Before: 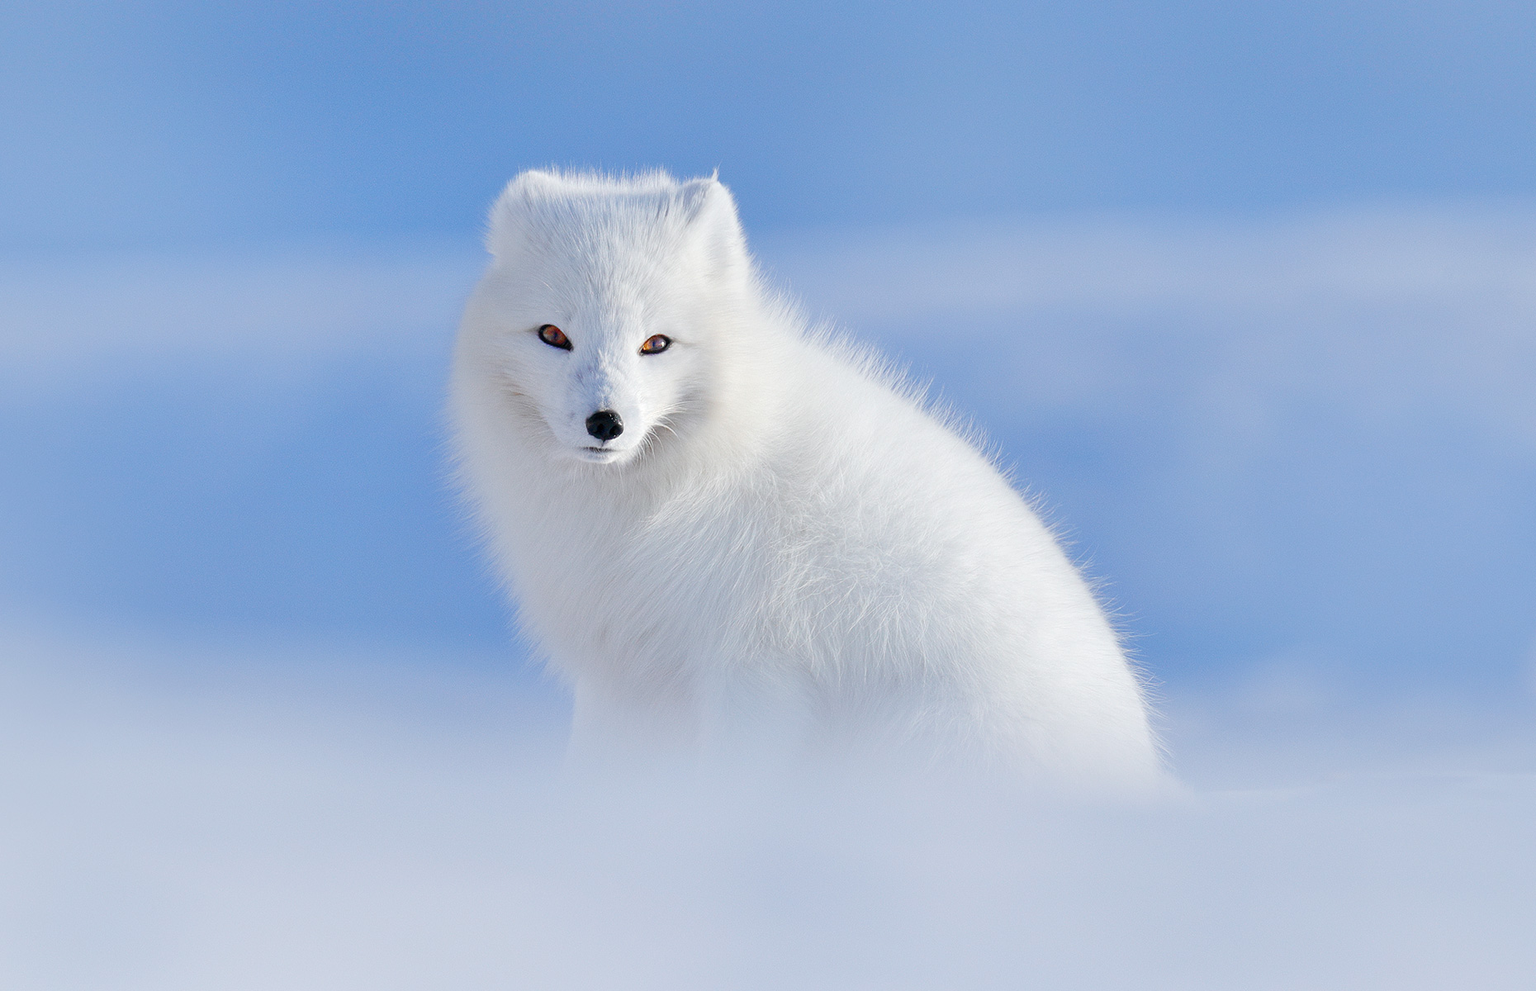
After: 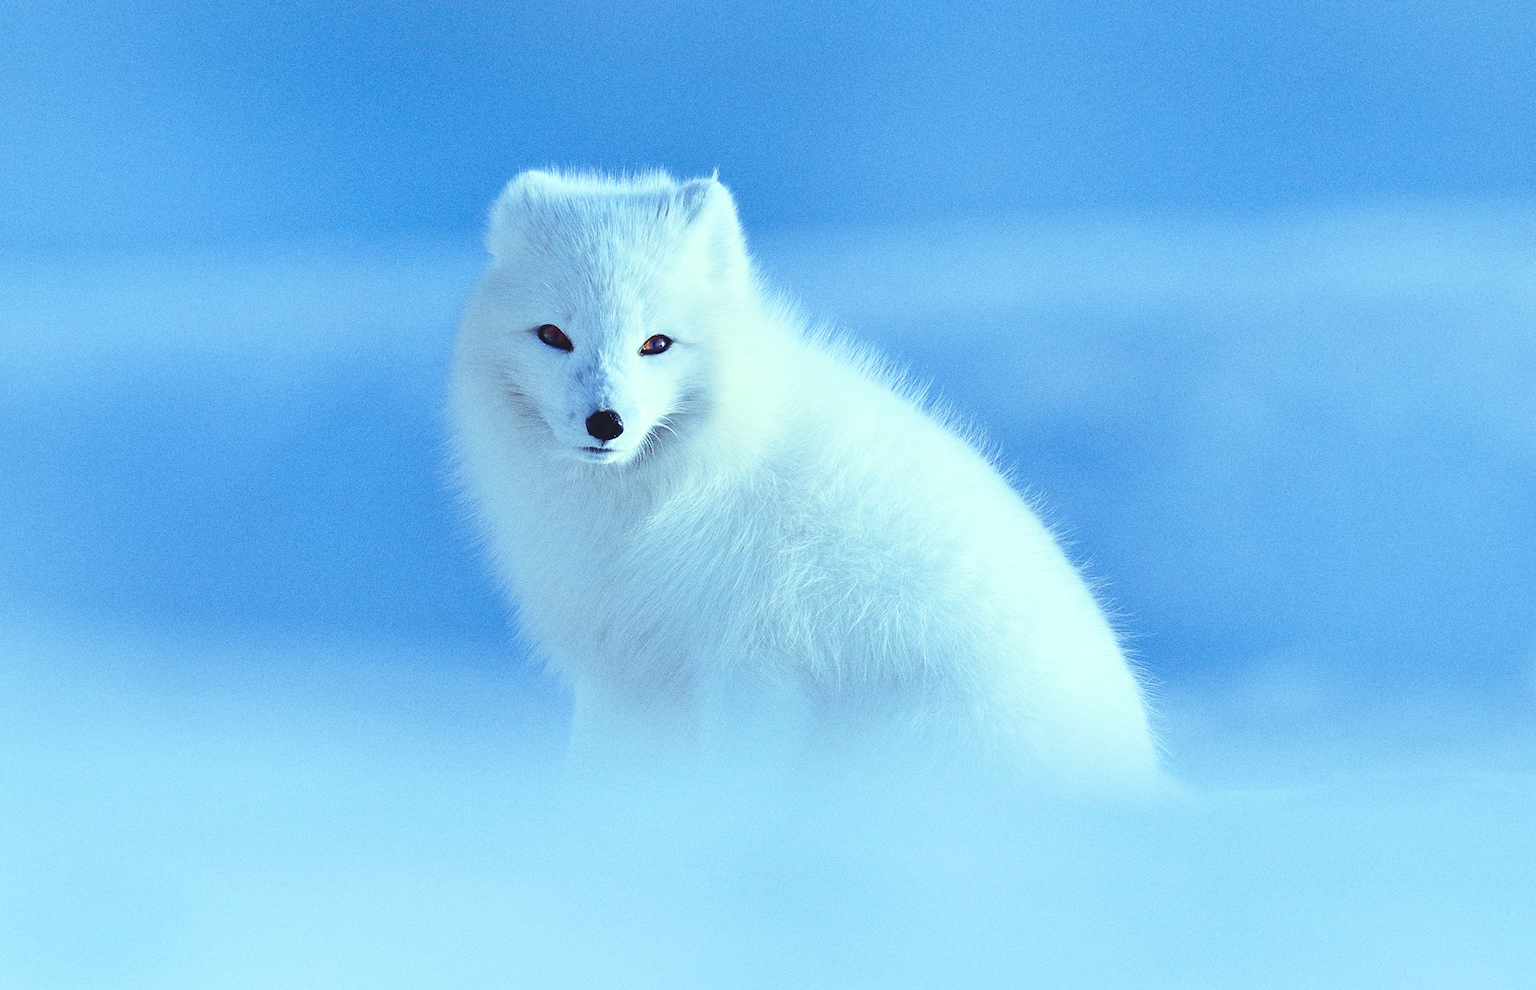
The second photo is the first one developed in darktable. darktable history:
exposure: black level correction 0.004, exposure 0.014 EV, compensate highlight preservation false
contrast brightness saturation: contrast 0.28
white balance: red 1, blue 1
rgb curve: curves: ch0 [(0, 0.186) (0.314, 0.284) (0.576, 0.466) (0.805, 0.691) (0.936, 0.886)]; ch1 [(0, 0.186) (0.314, 0.284) (0.581, 0.534) (0.771, 0.746) (0.936, 0.958)]; ch2 [(0, 0.216) (0.275, 0.39) (1, 1)], mode RGB, independent channels, compensate middle gray true, preserve colors none
grain: on, module defaults
